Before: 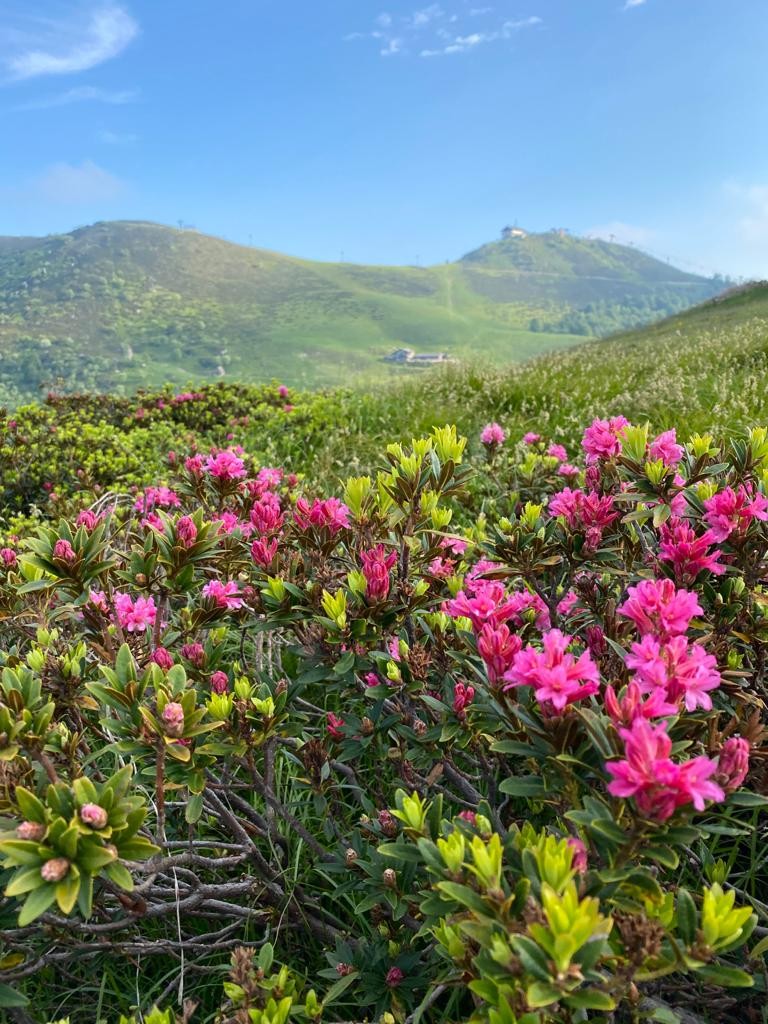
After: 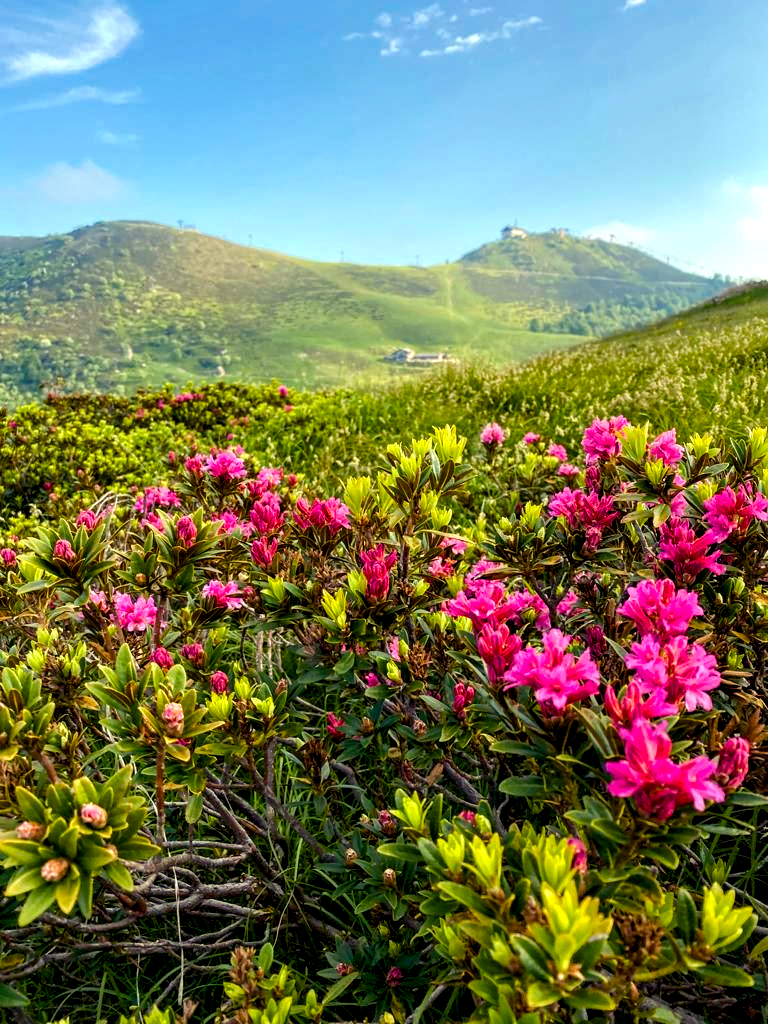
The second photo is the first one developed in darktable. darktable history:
color balance rgb: shadows lift › luminance -21.66%, shadows lift › chroma 6.57%, shadows lift › hue 270°, power › chroma 0.68%, power › hue 60°, highlights gain › luminance 6.08%, highlights gain › chroma 1.33%, highlights gain › hue 90°, global offset › luminance -0.87%, perceptual saturation grading › global saturation 26.86%, perceptual saturation grading › highlights -28.39%, perceptual saturation grading › mid-tones 15.22%, perceptual saturation grading › shadows 33.98%, perceptual brilliance grading › highlights 10%, perceptual brilliance grading › mid-tones 5%
haze removal: compatibility mode true, adaptive false
white balance: red 1.029, blue 0.92
local contrast: on, module defaults
